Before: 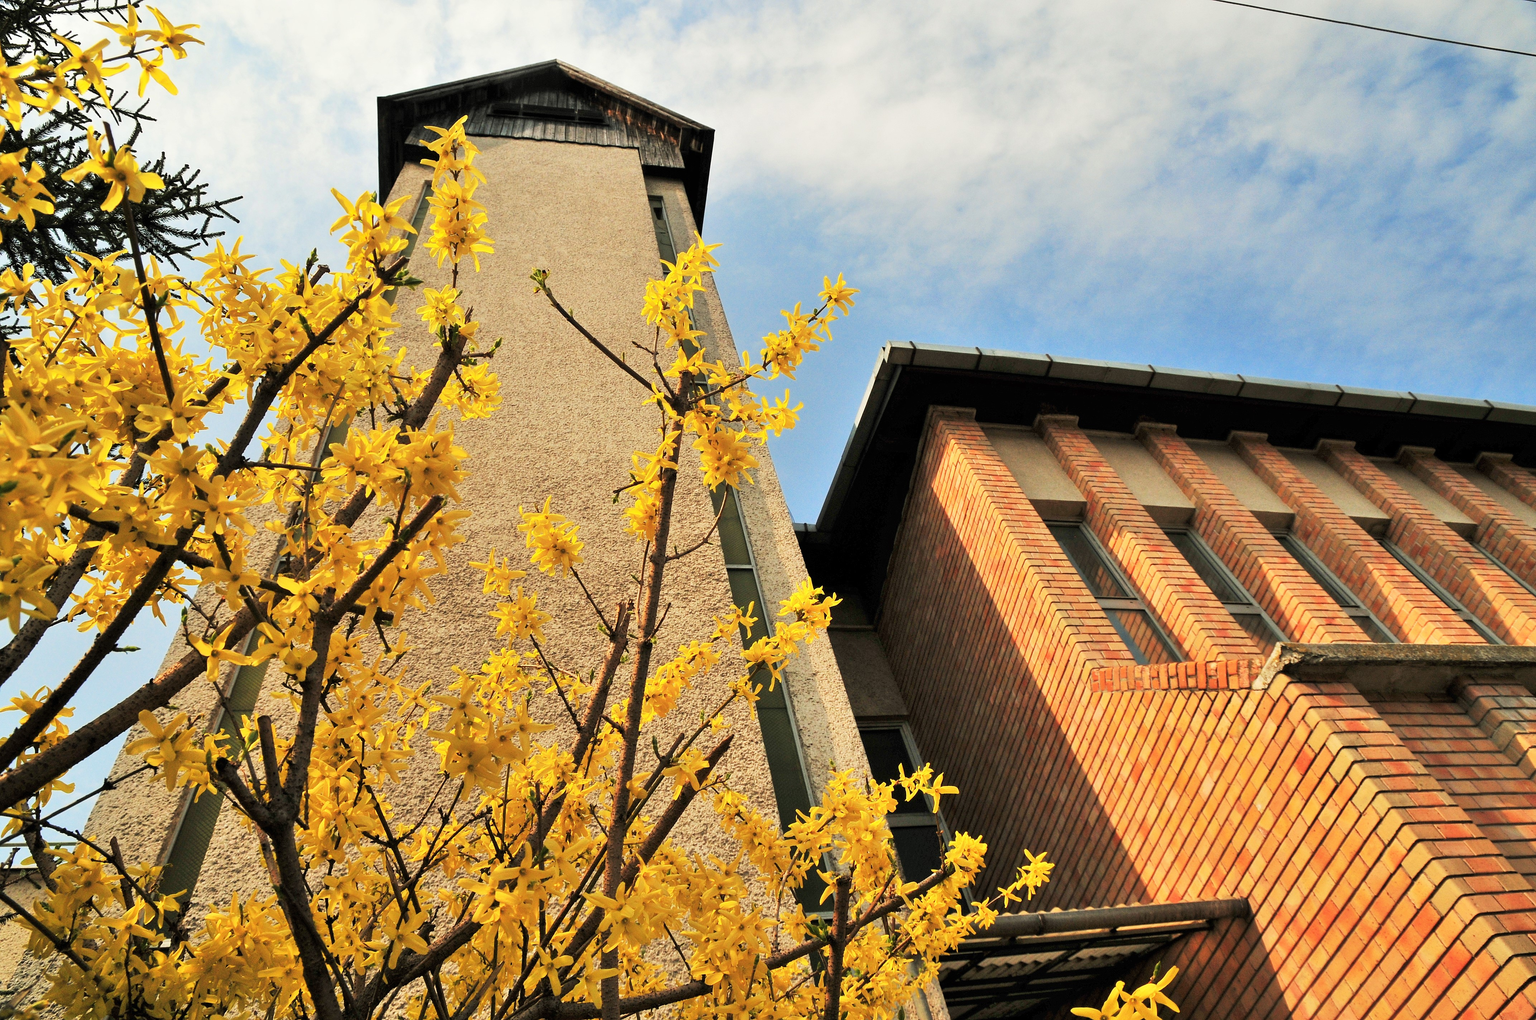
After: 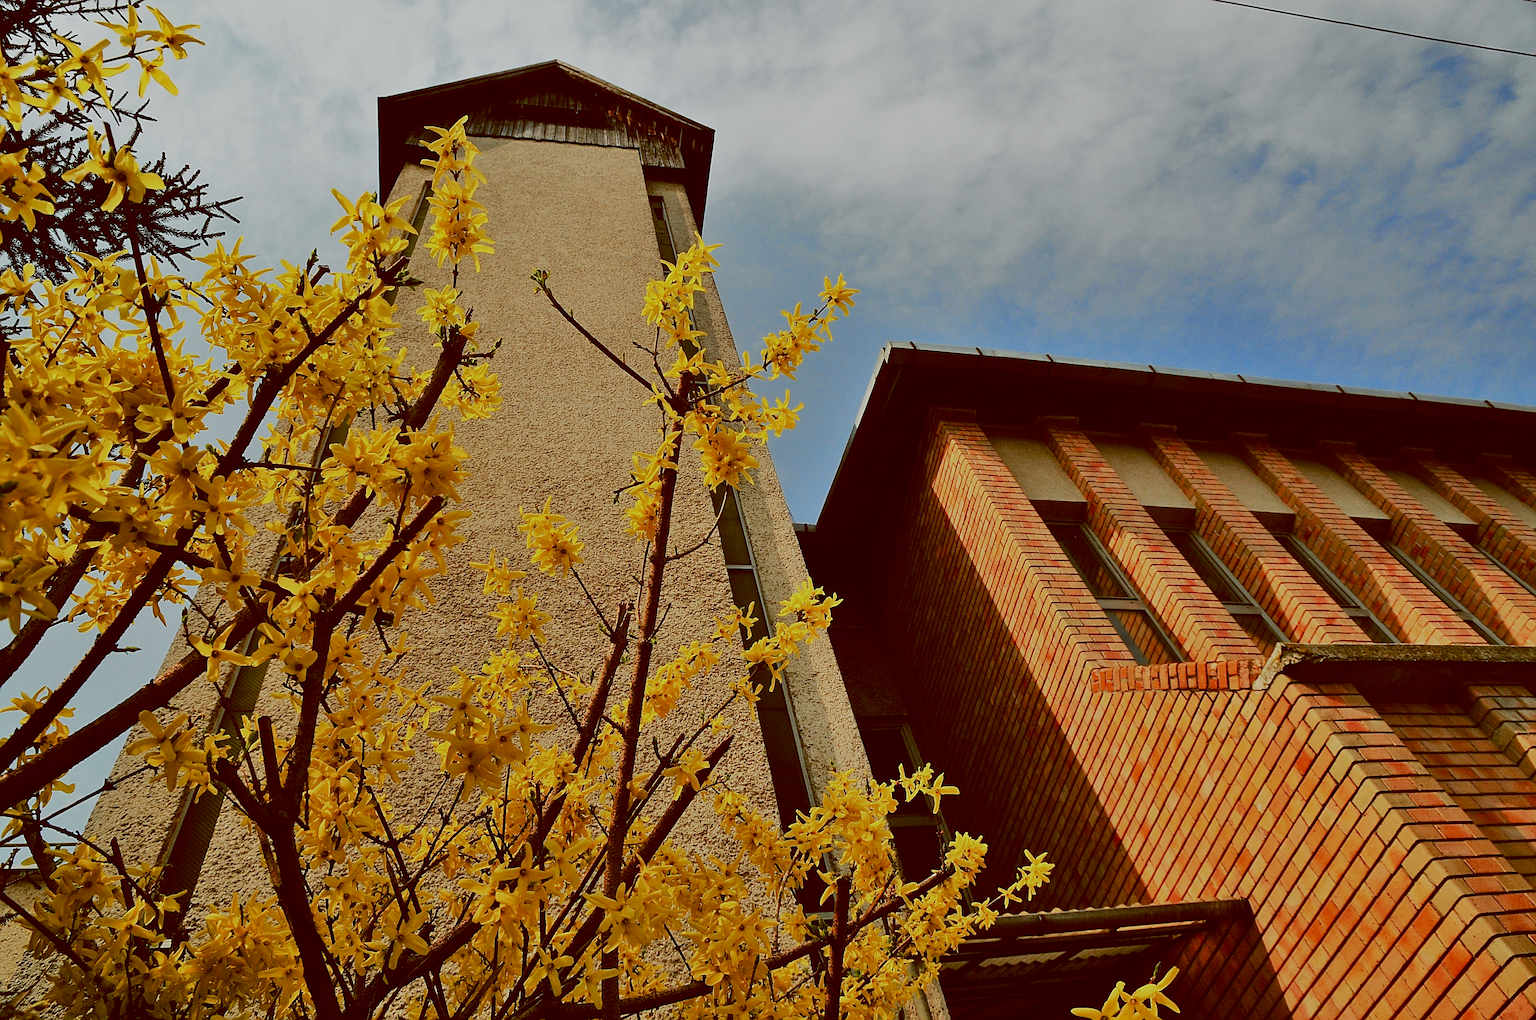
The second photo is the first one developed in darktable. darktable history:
sharpen: radius 2.543, amount 0.636
exposure: exposure -1.468 EV, compensate highlight preservation false
tone curve: curves: ch0 [(0.003, 0.032) (0.037, 0.037) (0.149, 0.117) (0.297, 0.318) (0.41, 0.48) (0.541, 0.649) (0.722, 0.857) (0.875, 0.946) (1, 0.98)]; ch1 [(0, 0) (0.305, 0.325) (0.453, 0.437) (0.482, 0.474) (0.501, 0.498) (0.506, 0.503) (0.559, 0.576) (0.6, 0.635) (0.656, 0.707) (1, 1)]; ch2 [(0, 0) (0.323, 0.277) (0.408, 0.399) (0.45, 0.48) (0.499, 0.502) (0.515, 0.532) (0.573, 0.602) (0.653, 0.675) (0.75, 0.756) (1, 1)], color space Lab, independent channels, preserve colors none
color balance: lift [1, 1.015, 1.004, 0.985], gamma [1, 0.958, 0.971, 1.042], gain [1, 0.956, 0.977, 1.044]
